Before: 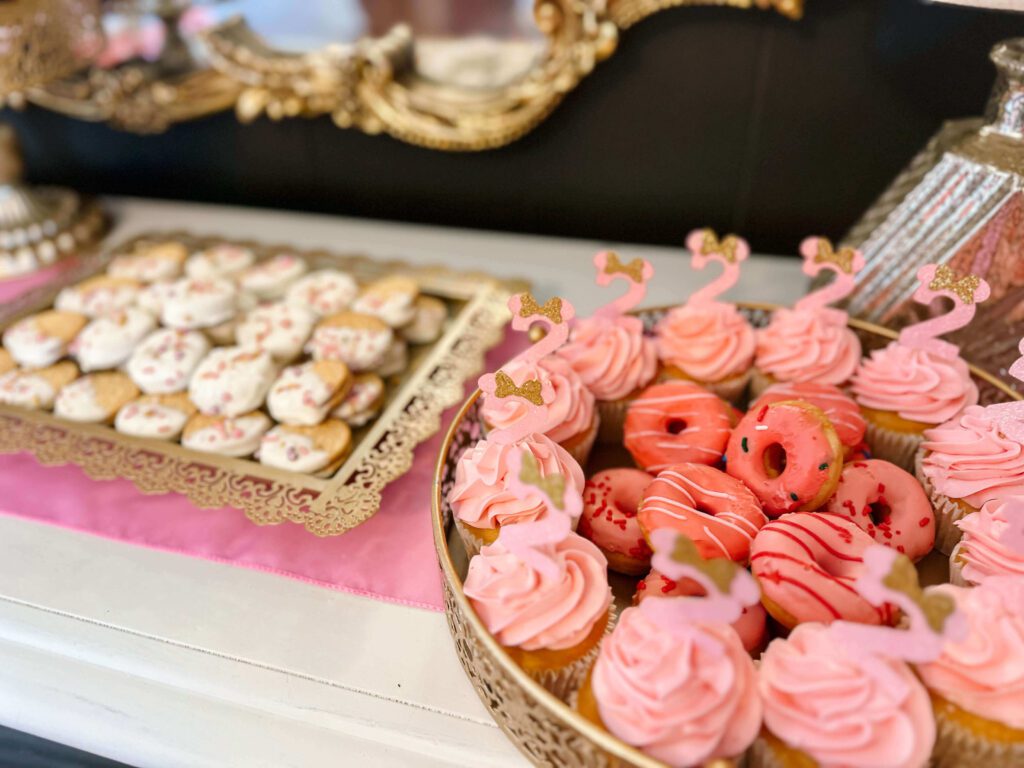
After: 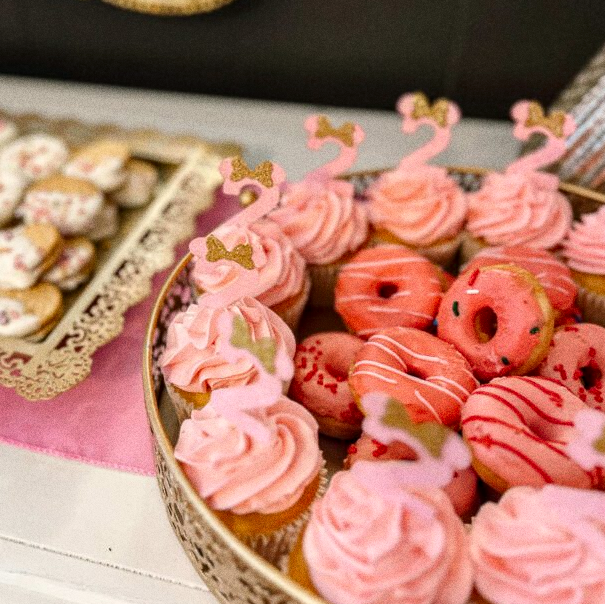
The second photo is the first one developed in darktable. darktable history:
local contrast: on, module defaults
grain: coarseness 8.68 ISO, strength 31.94%
white balance: red 1, blue 1
crop and rotate: left 28.256%, top 17.734%, right 12.656%, bottom 3.573%
